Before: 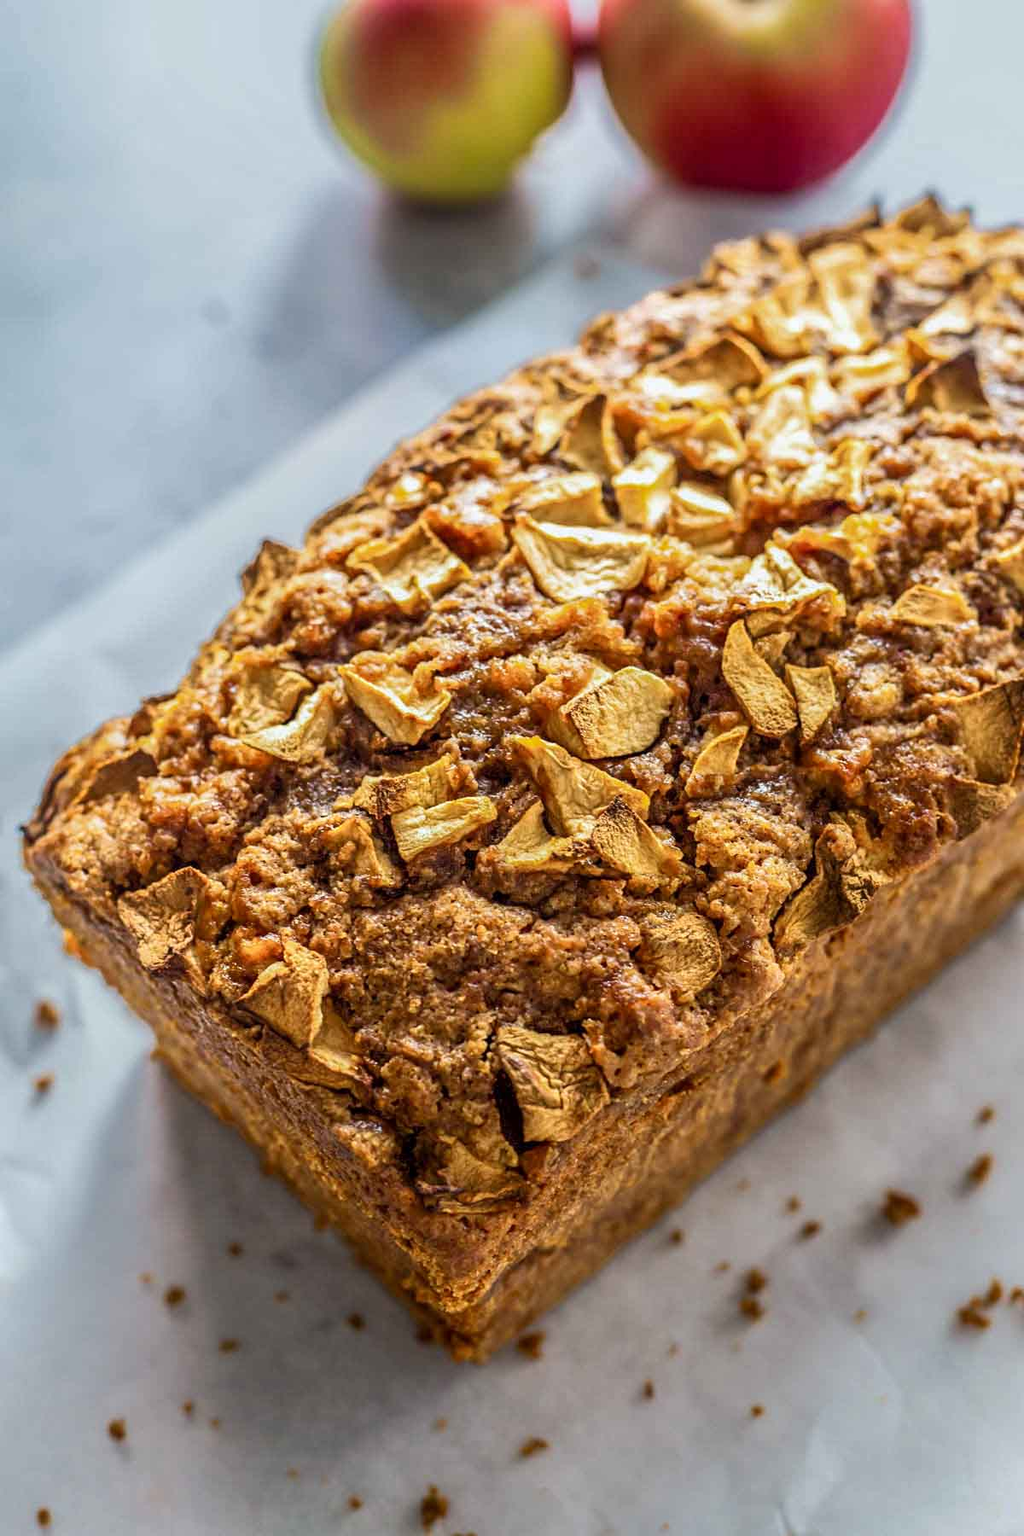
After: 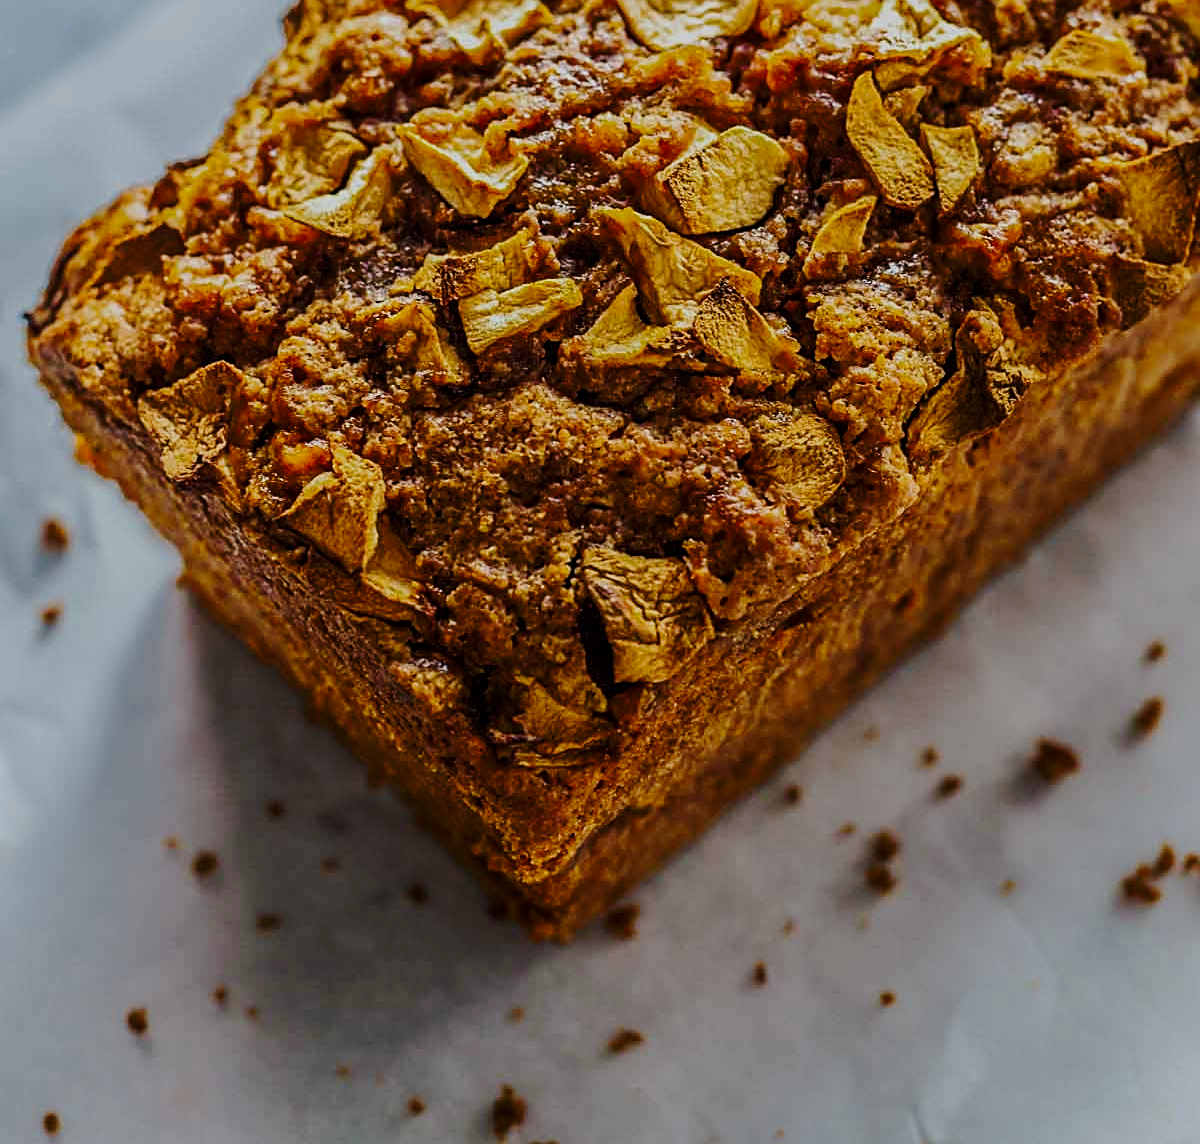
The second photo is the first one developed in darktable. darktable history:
sharpen: on, module defaults
exposure: exposure -1.468 EV, compensate highlight preservation false
base curve: curves: ch0 [(0, 0) (0.028, 0.03) (0.121, 0.232) (0.46, 0.748) (0.859, 0.968) (1, 1)], preserve colors none
color balance rgb: perceptual saturation grading › global saturation 8.89%, saturation formula JzAzBz (2021)
crop and rotate: top 36.435%
